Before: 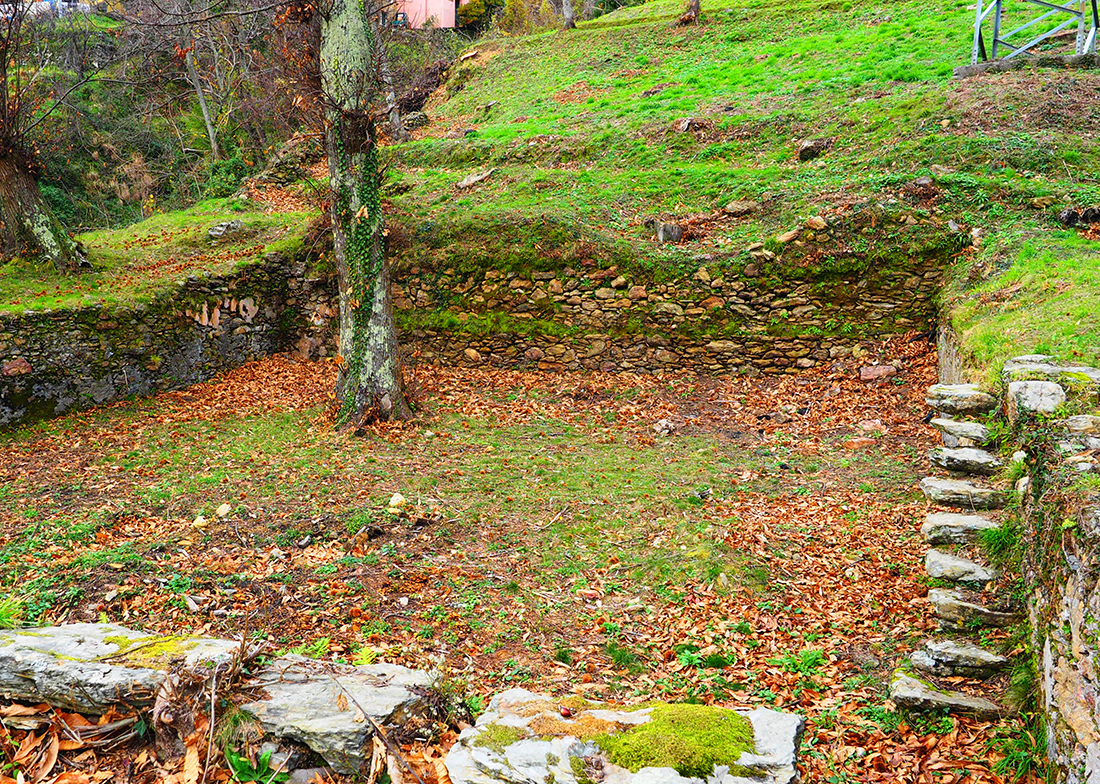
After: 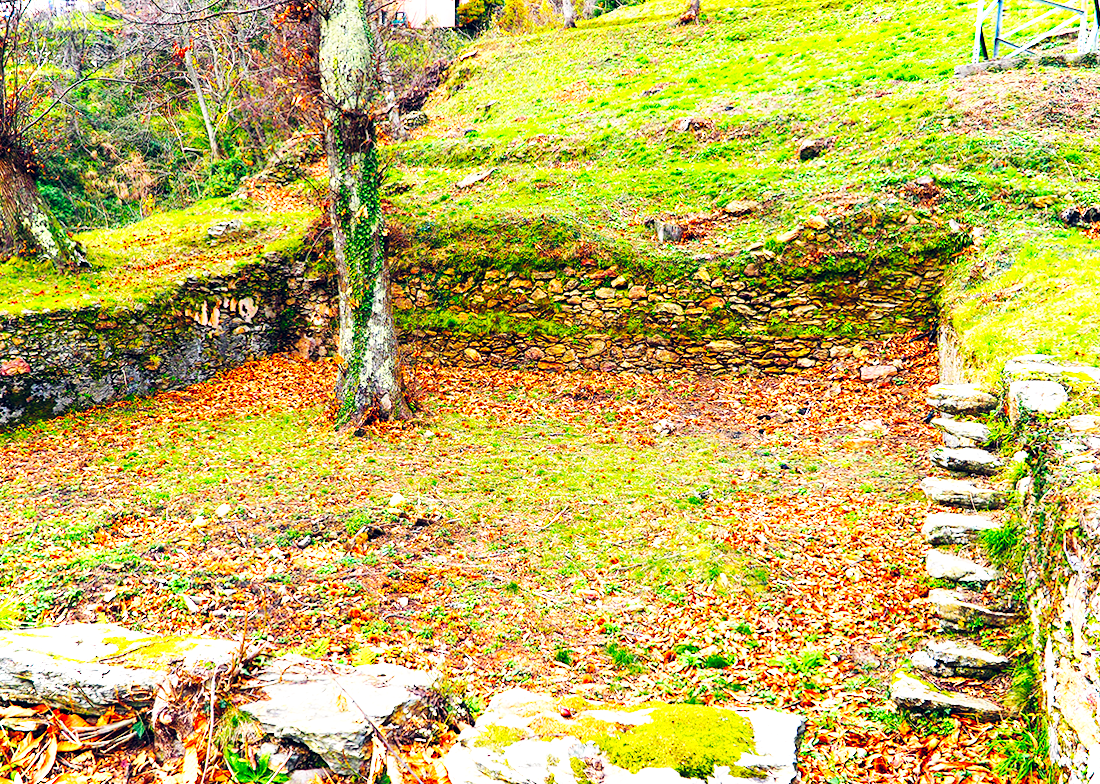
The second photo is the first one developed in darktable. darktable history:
base curve: curves: ch0 [(0, 0) (0.007, 0.004) (0.027, 0.03) (0.046, 0.07) (0.207, 0.54) (0.442, 0.872) (0.673, 0.972) (1, 1)], preserve colors none
local contrast: highlights 100%, shadows 100%, detail 120%, midtone range 0.2
color balance rgb: shadows lift › hue 87.51°, highlights gain › chroma 1.35%, highlights gain › hue 55.1°, global offset › chroma 0.13%, global offset › hue 253.66°, perceptual saturation grading › global saturation 16.38%
lens correction: scale 1, crop 1, focal 35, aperture 2.5, distance 1000, camera "Canon EOS 5D Mark III", lens "Sigma 35mm f/1.4 DG HSM"
